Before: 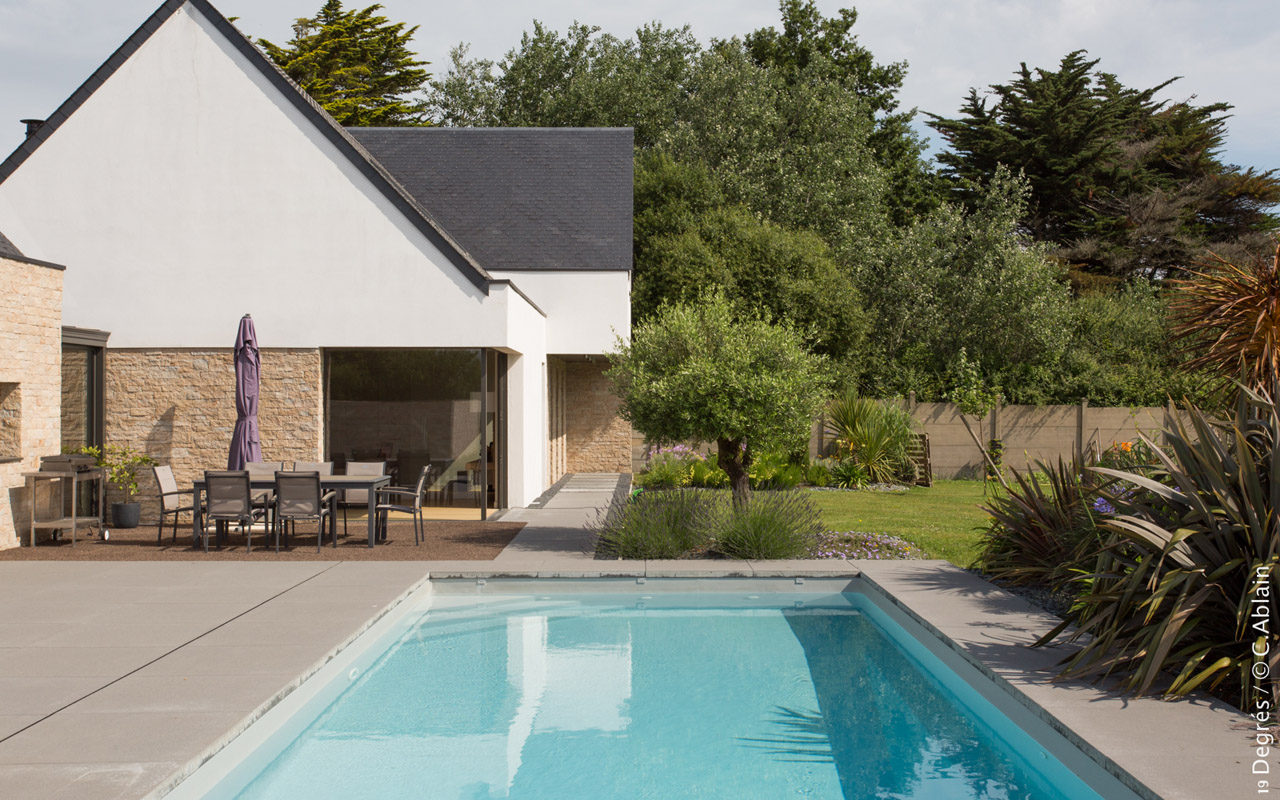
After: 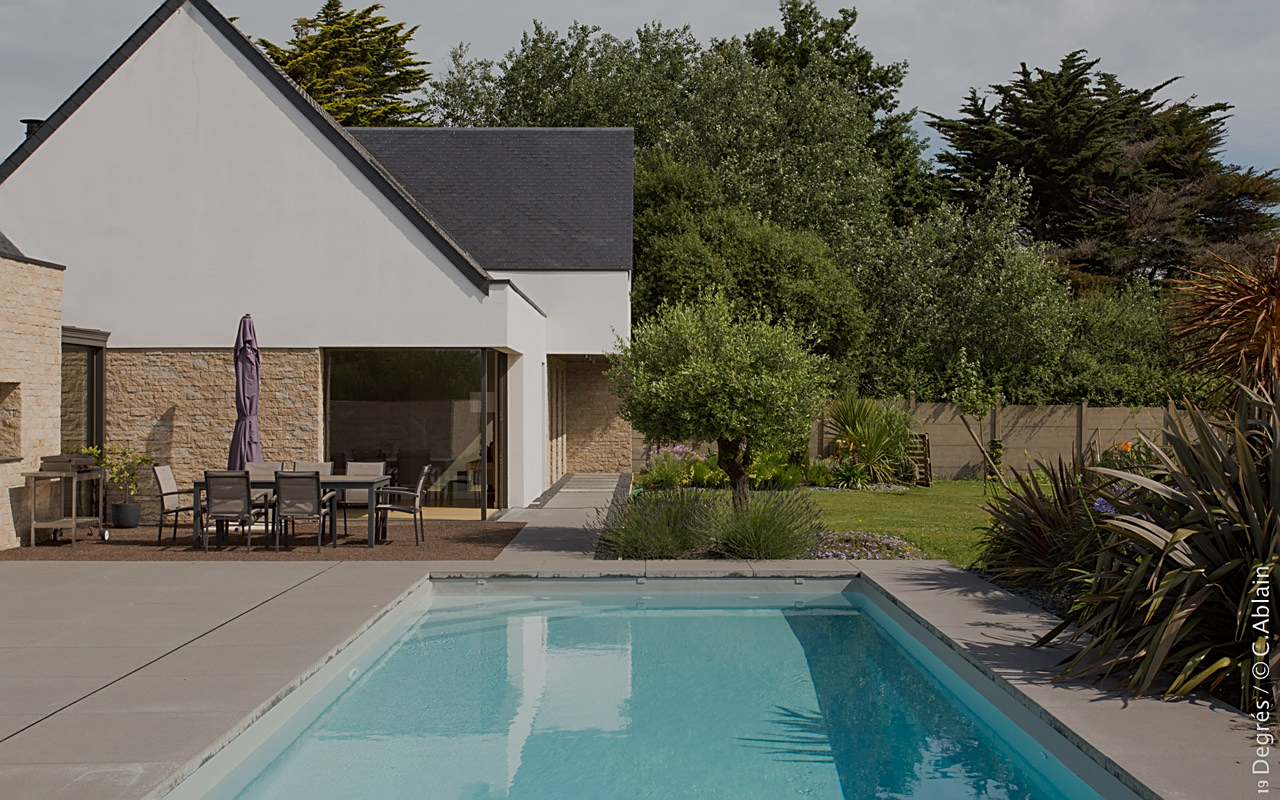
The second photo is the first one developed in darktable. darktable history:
exposure: black level correction 0, exposure -0.748 EV, compensate exposure bias true, compensate highlight preservation false
sharpen: on, module defaults
